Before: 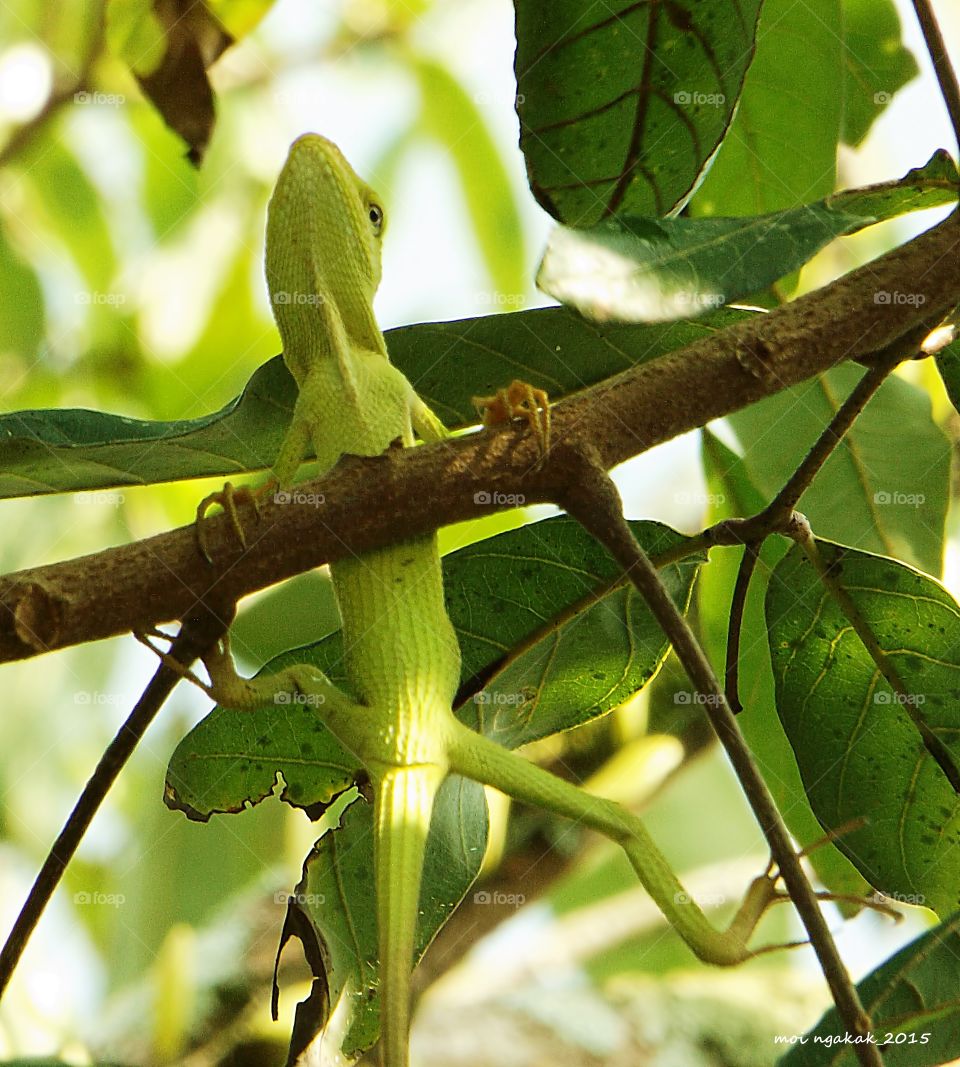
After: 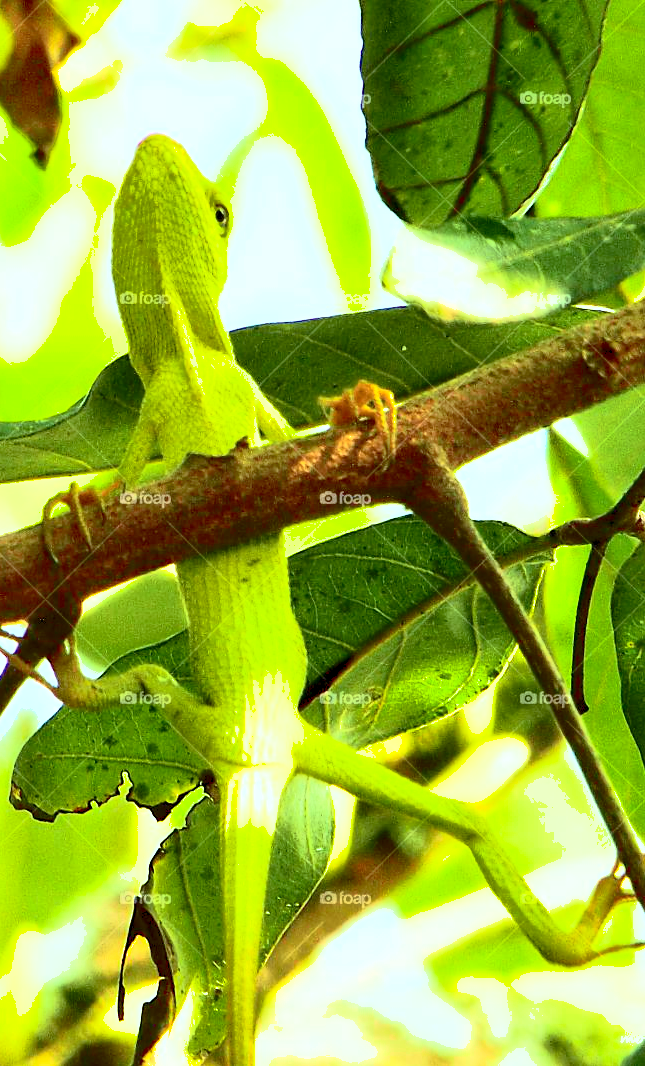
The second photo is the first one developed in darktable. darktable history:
contrast equalizer: y [[0.536, 0.565, 0.581, 0.516, 0.52, 0.491], [0.5 ×6], [0.5 ×6], [0 ×6], [0 ×6]]
crop and rotate: left 16.129%, right 16.614%
tone curve: curves: ch0 [(0, 0) (0.046, 0.031) (0.163, 0.114) (0.391, 0.432) (0.488, 0.561) (0.695, 0.839) (0.785, 0.904) (1, 0.965)]; ch1 [(0, 0) (0.248, 0.252) (0.427, 0.412) (0.482, 0.462) (0.499, 0.497) (0.518, 0.52) (0.535, 0.577) (0.585, 0.623) (0.679, 0.743) (0.788, 0.809) (1, 1)]; ch2 [(0, 0) (0.313, 0.262) (0.427, 0.417) (0.473, 0.47) (0.503, 0.503) (0.523, 0.515) (0.557, 0.596) (0.598, 0.646) (0.708, 0.771) (1, 1)], color space Lab, independent channels, preserve colors none
exposure: exposure 0.925 EV, compensate highlight preservation false
levels: levels [0, 0.492, 0.984]
shadows and highlights: on, module defaults
color correction: highlights a* -4.18, highlights b* -10.84
